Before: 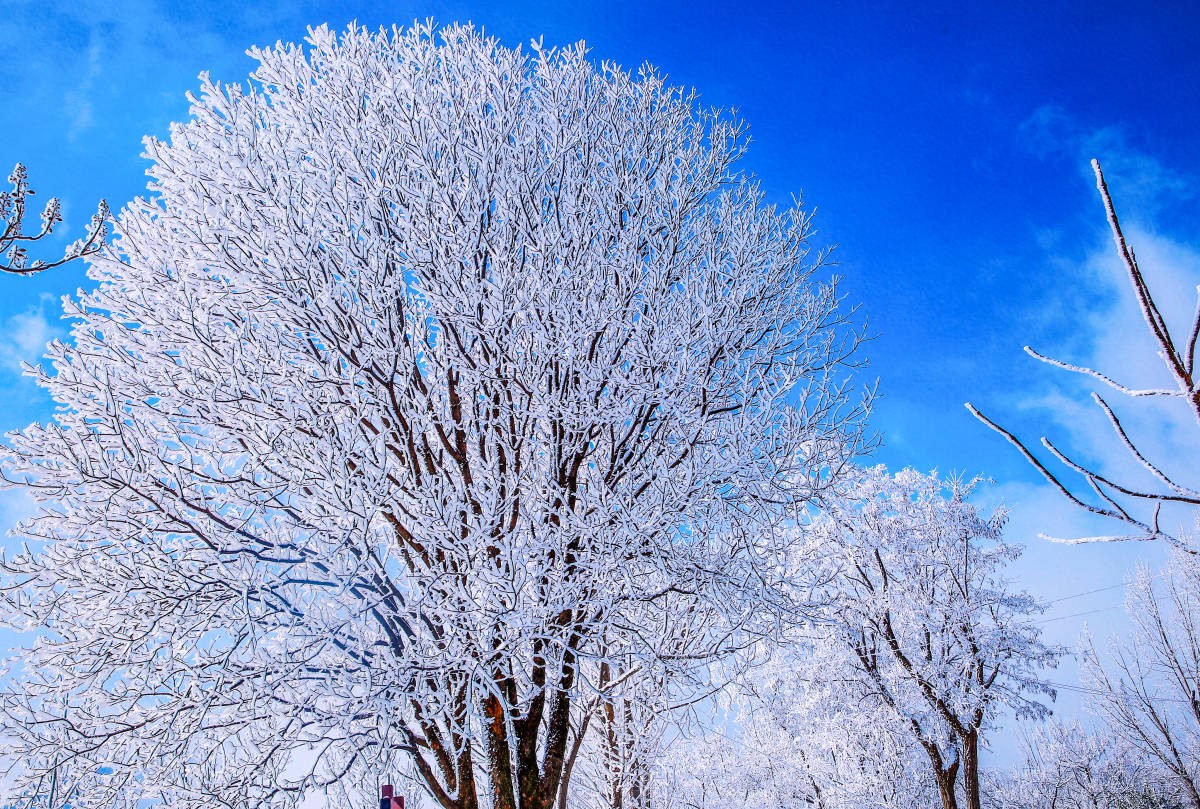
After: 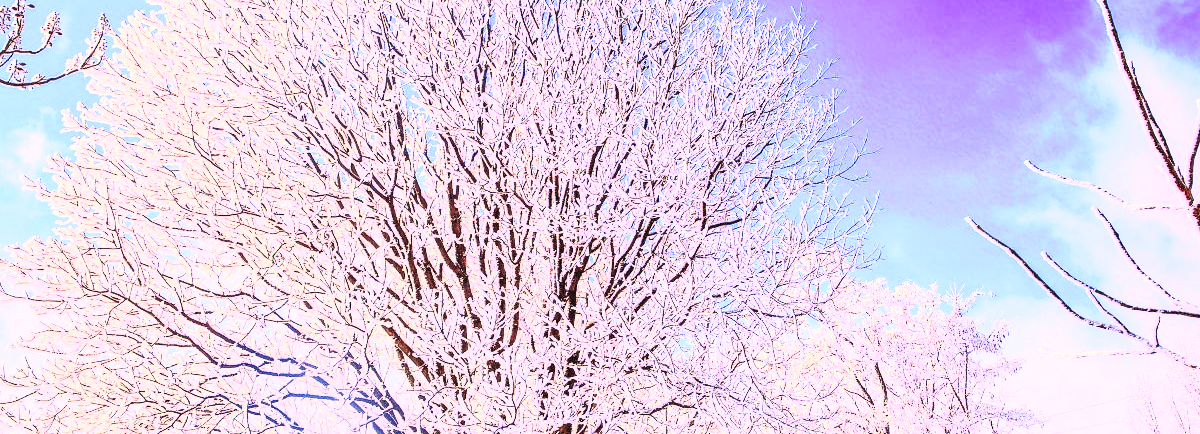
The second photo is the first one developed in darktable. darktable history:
color zones: curves: ch0 [(0, 0.5) (0.143, 0.5) (0.286, 0.5) (0.429, 0.504) (0.571, 0.5) (0.714, 0.509) (0.857, 0.5) (1, 0.5)]; ch1 [(0, 0.425) (0.143, 0.425) (0.286, 0.375) (0.429, 0.405) (0.571, 0.5) (0.714, 0.47) (0.857, 0.425) (1, 0.435)]; ch2 [(0, 0.5) (0.143, 0.5) (0.286, 0.5) (0.429, 0.517) (0.571, 0.5) (0.714, 0.51) (0.857, 0.5) (1, 0.5)]
tone curve: curves: ch0 [(0, 0.026) (0.172, 0.194) (0.398, 0.437) (0.469, 0.544) (0.612, 0.741) (0.845, 0.926) (1, 0.968)]; ch1 [(0, 0) (0.437, 0.453) (0.472, 0.467) (0.502, 0.502) (0.531, 0.546) (0.574, 0.583) (0.617, 0.64) (0.699, 0.749) (0.859, 0.919) (1, 1)]; ch2 [(0, 0) (0.33, 0.301) (0.421, 0.443) (0.476, 0.502) (0.511, 0.504) (0.553, 0.553) (0.595, 0.586) (0.664, 0.664) (1, 1)], color space Lab, independent channels, preserve colors none
color correction: highlights a* 20.97, highlights b* 19.75
crop and rotate: top 22.993%, bottom 23.3%
exposure: exposure 1 EV, compensate highlight preservation false
color balance rgb: linear chroma grading › global chroma 8.796%, perceptual saturation grading › global saturation 0.583%, global vibrance 20%
